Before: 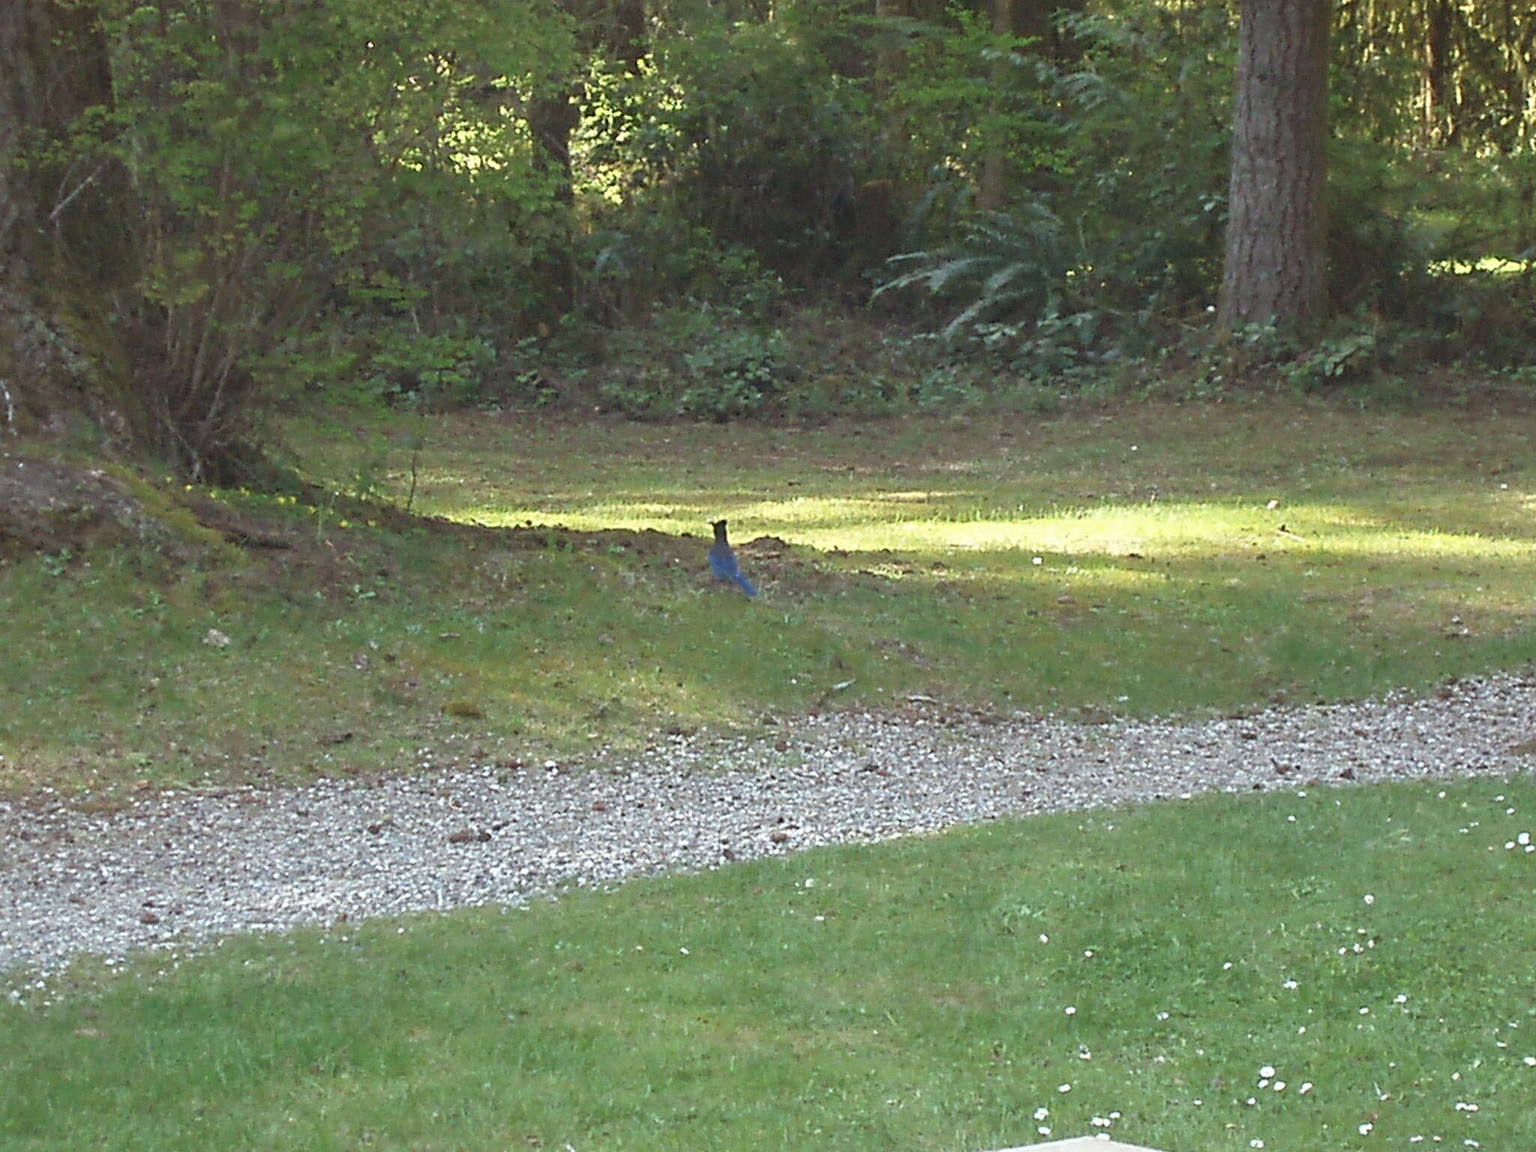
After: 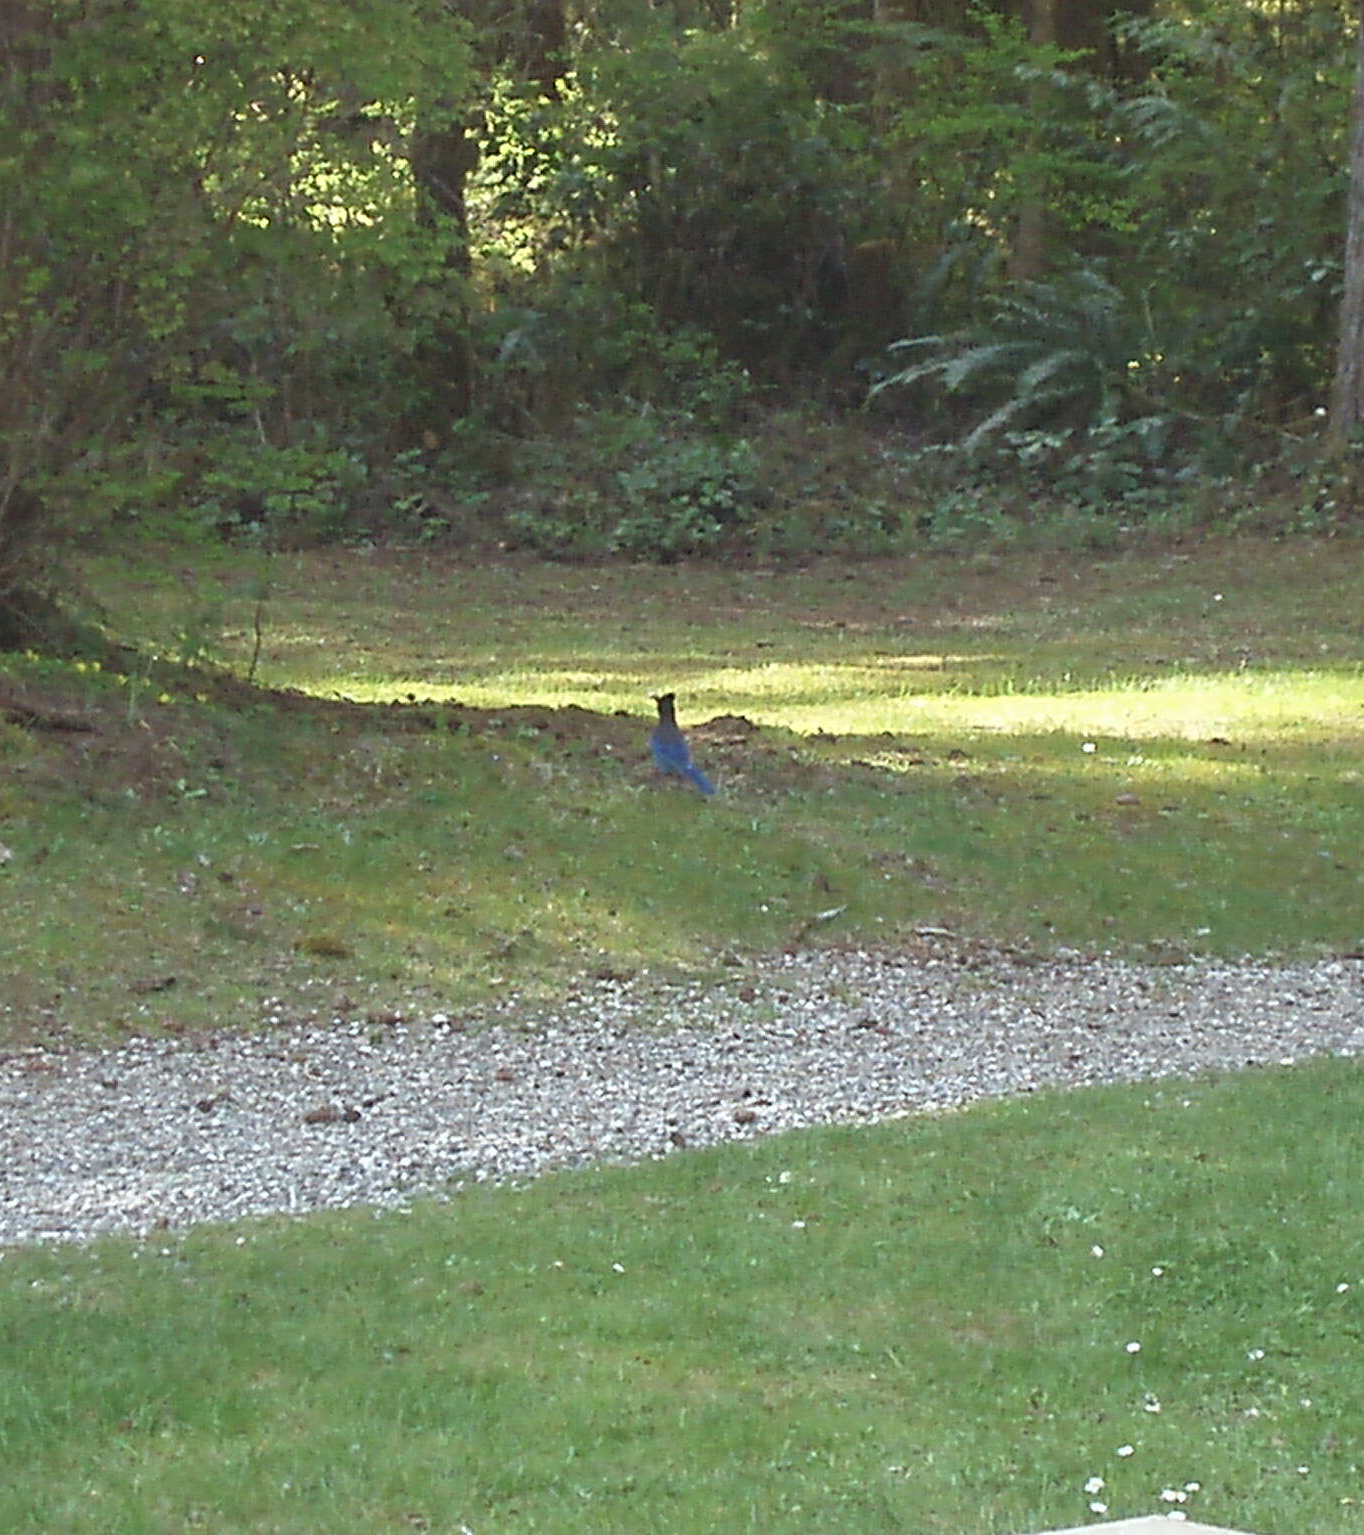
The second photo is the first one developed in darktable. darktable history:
crop and rotate: left 14.367%, right 18.987%
